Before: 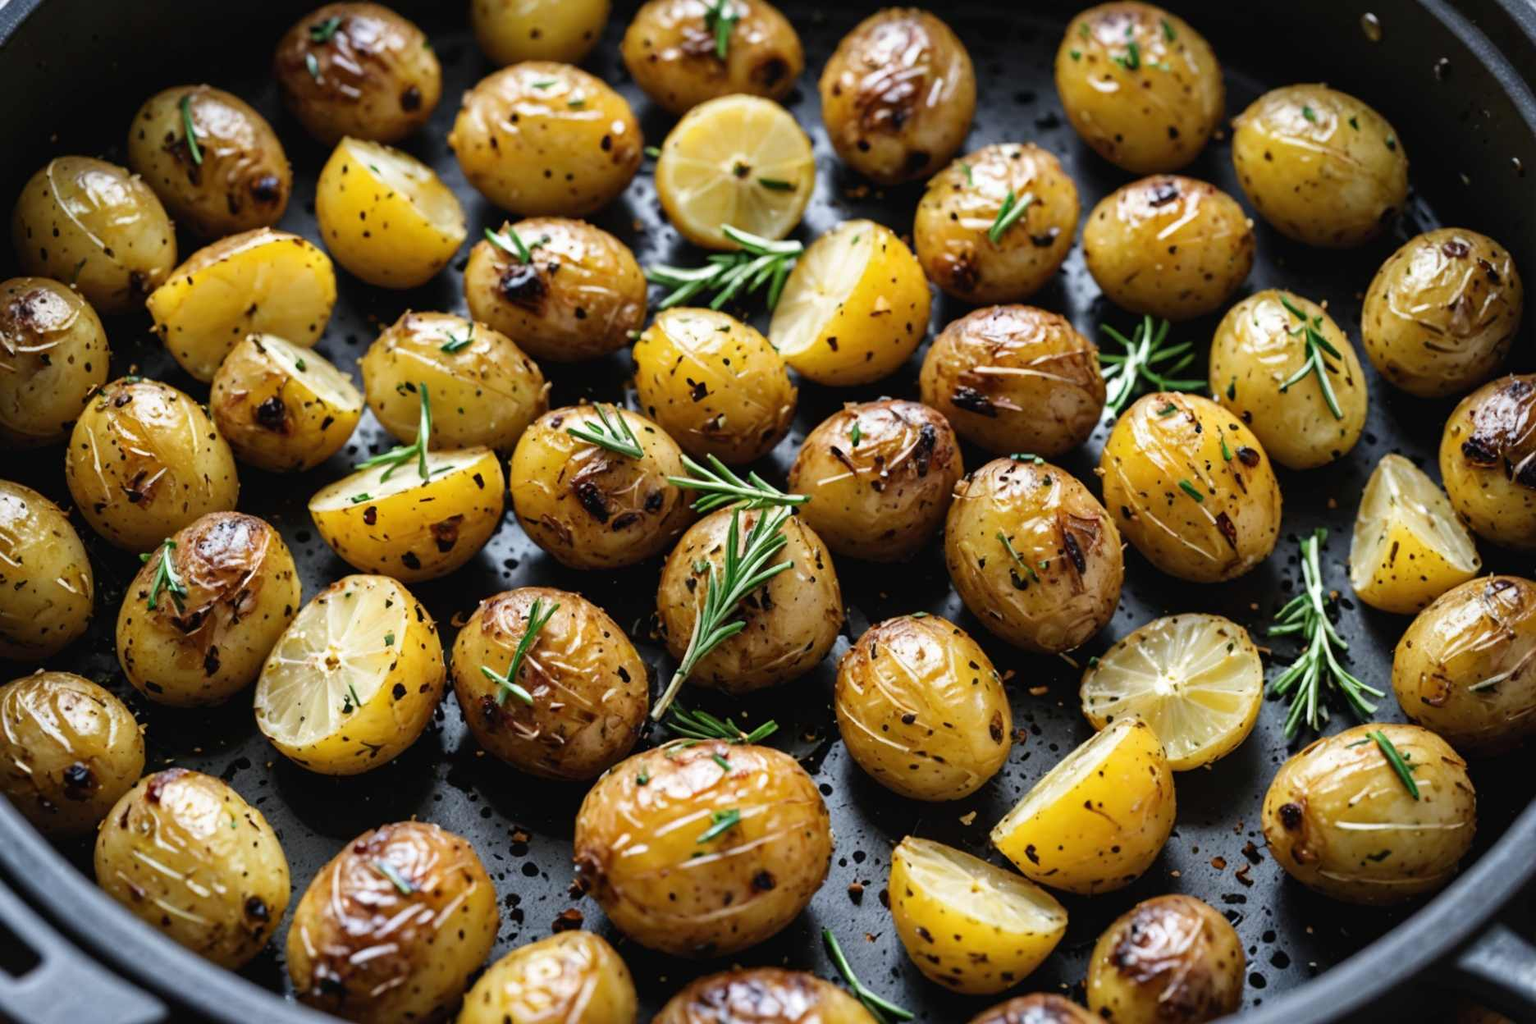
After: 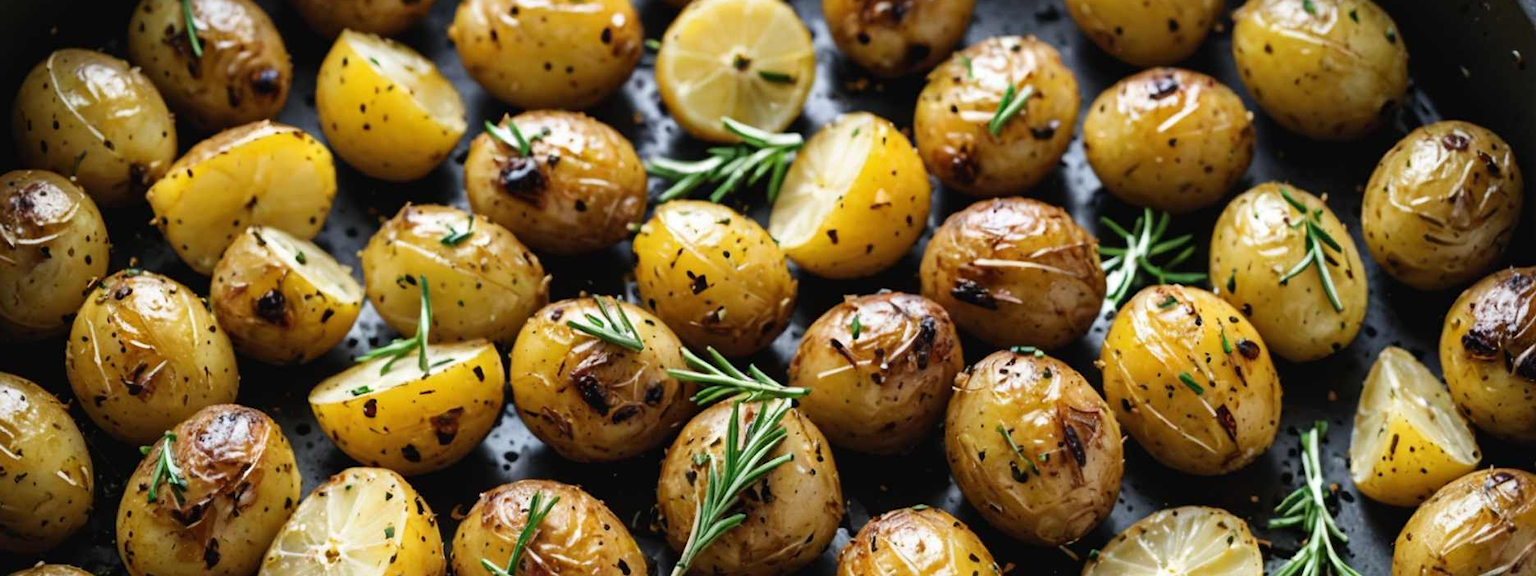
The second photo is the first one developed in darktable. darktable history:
crop and rotate: top 10.498%, bottom 33.174%
